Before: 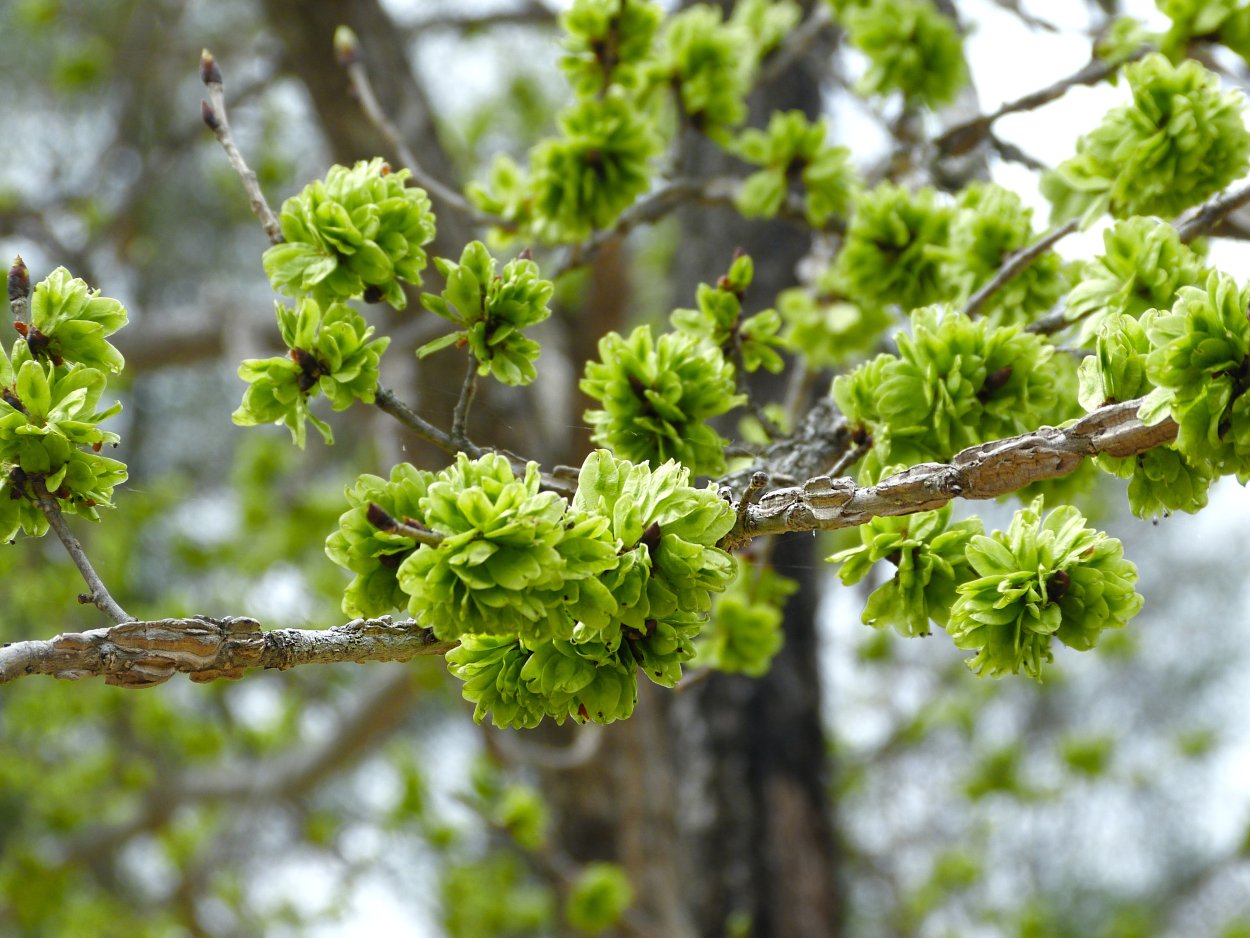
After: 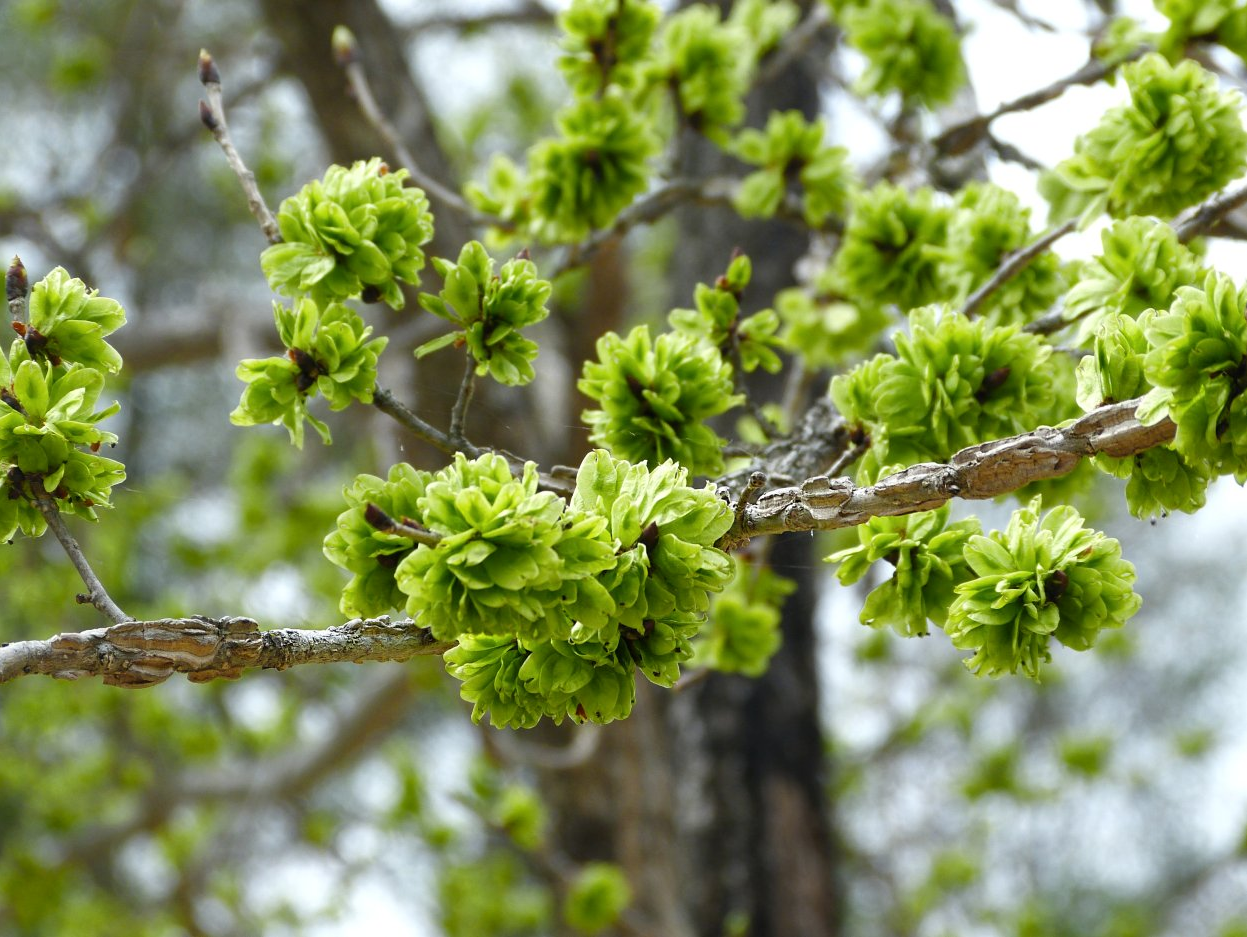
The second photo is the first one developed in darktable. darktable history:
contrast brightness saturation: contrast 0.074
crop and rotate: left 0.179%, bottom 0.012%
